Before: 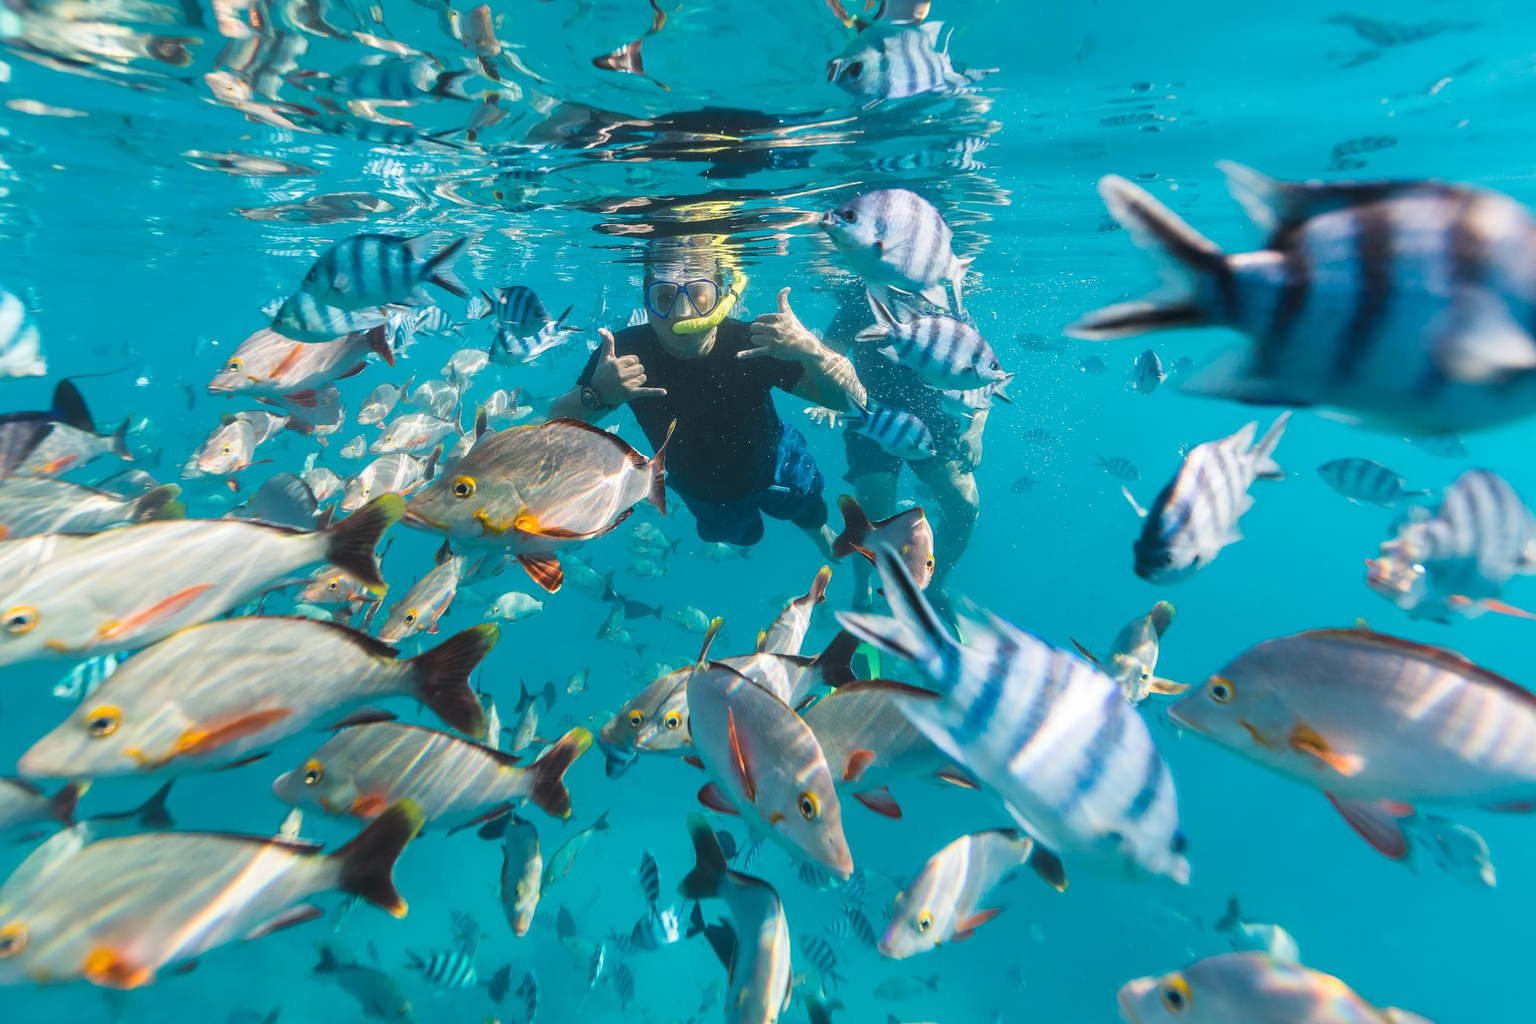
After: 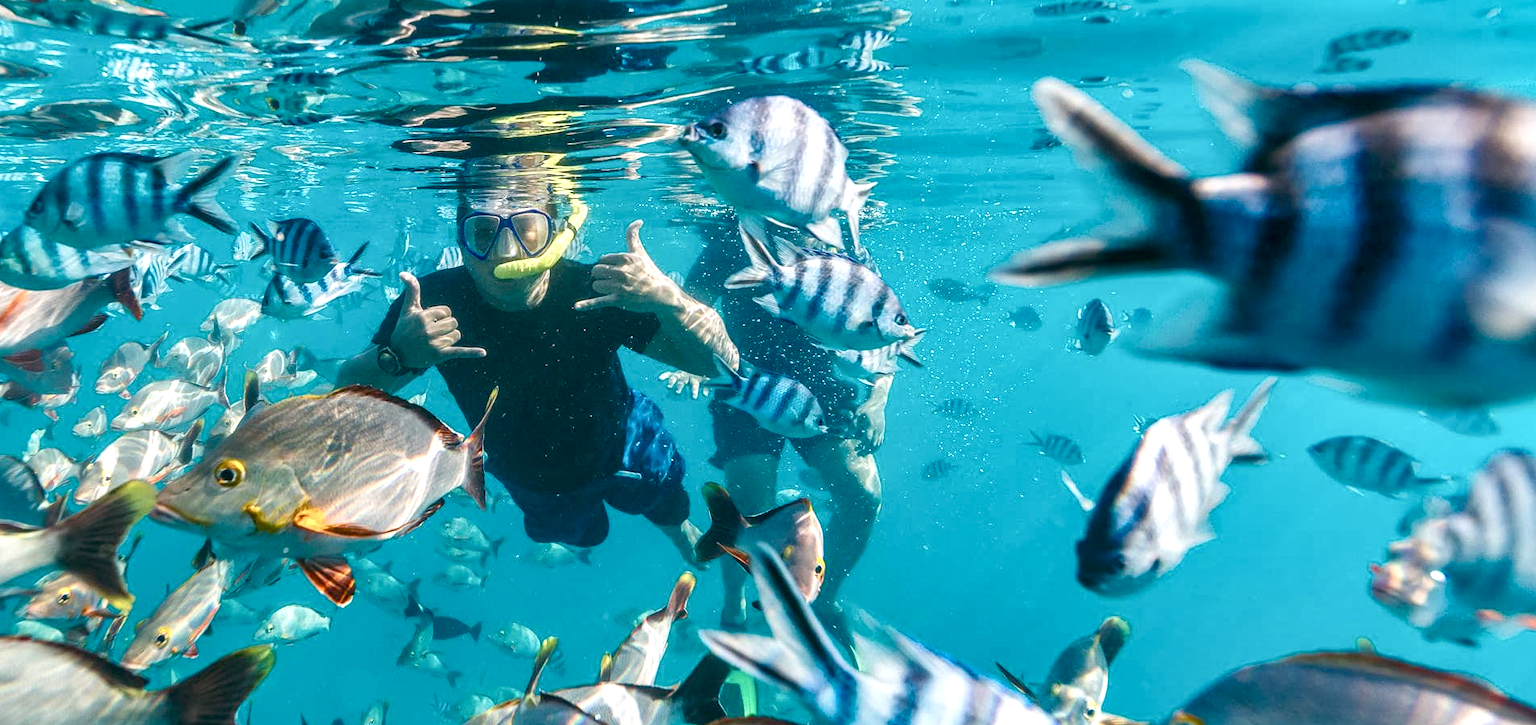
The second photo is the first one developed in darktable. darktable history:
exposure: exposure 0.227 EV, compensate highlight preservation false
color balance rgb: global offset › luminance -0.347%, global offset › chroma 0.118%, global offset › hue 167.33°, linear chroma grading › global chroma 0.712%, perceptual saturation grading › global saturation 0.019%, perceptual saturation grading › highlights -18.297%, perceptual saturation grading › mid-tones 7.049%, perceptual saturation grading › shadows 27.096%, perceptual brilliance grading › highlights 2.79%, saturation formula JzAzBz (2021)
crop: left 18.389%, top 11.078%, right 2.513%, bottom 32.907%
shadows and highlights: low approximation 0.01, soften with gaussian
local contrast: on, module defaults
